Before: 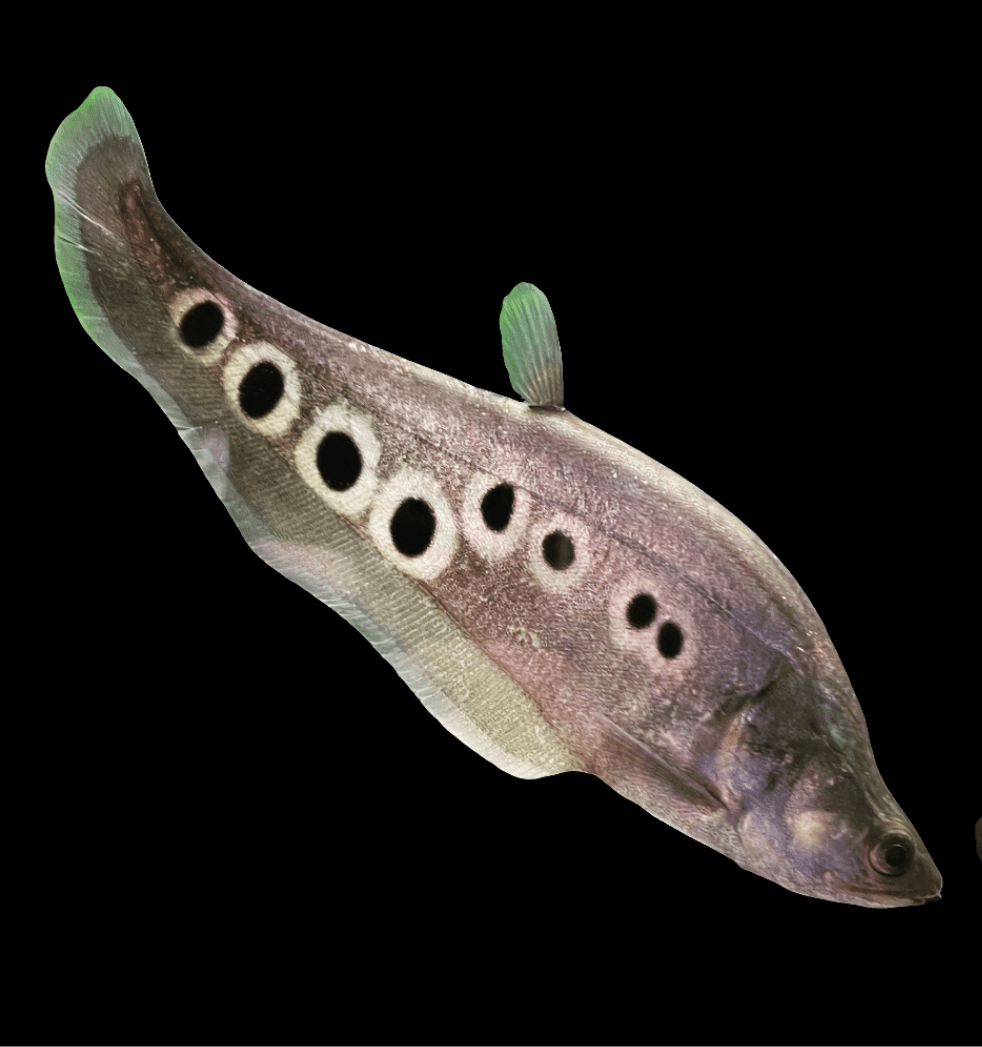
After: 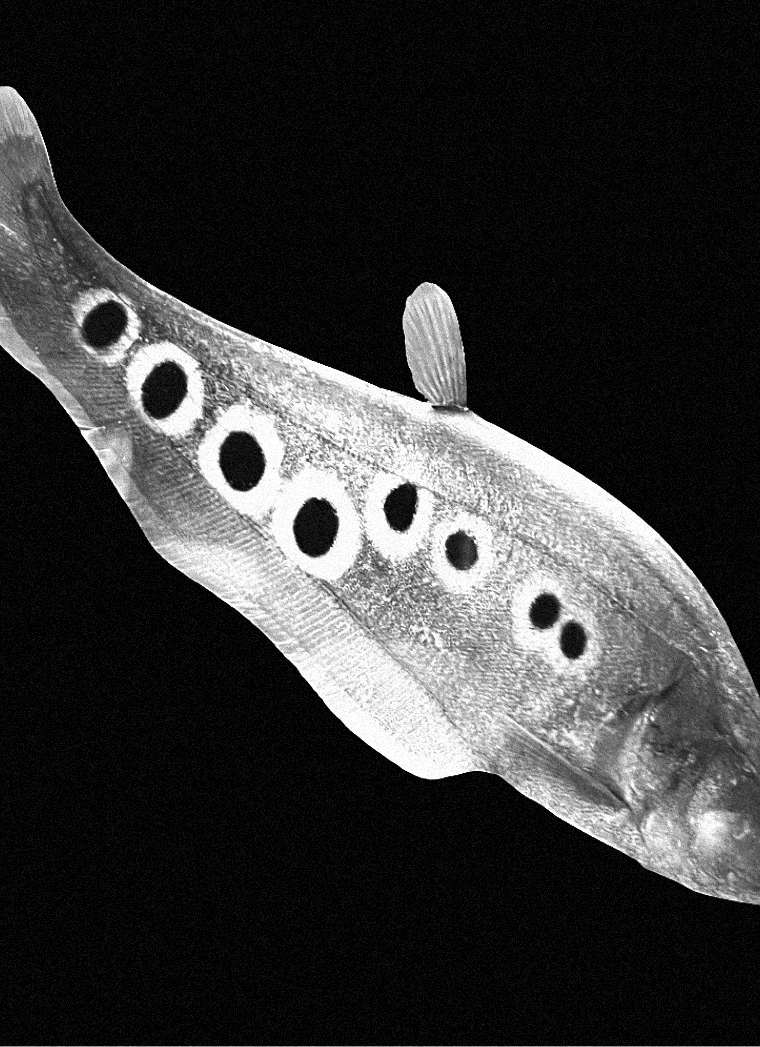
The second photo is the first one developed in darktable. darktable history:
exposure: black level correction 0, exposure 0.7 EV, compensate exposure bias true, compensate highlight preservation false
crop: left 9.88%, right 12.664%
sharpen: on, module defaults
velvia: strength 74%
tone equalizer: -8 EV -0.001 EV, -7 EV 0.001 EV, -6 EV -0.002 EV, -5 EV -0.003 EV, -4 EV -0.062 EV, -3 EV -0.222 EV, -2 EV -0.267 EV, -1 EV 0.105 EV, +0 EV 0.303 EV
monochrome: size 1
grain: coarseness 9.38 ISO, strength 34.99%, mid-tones bias 0%
